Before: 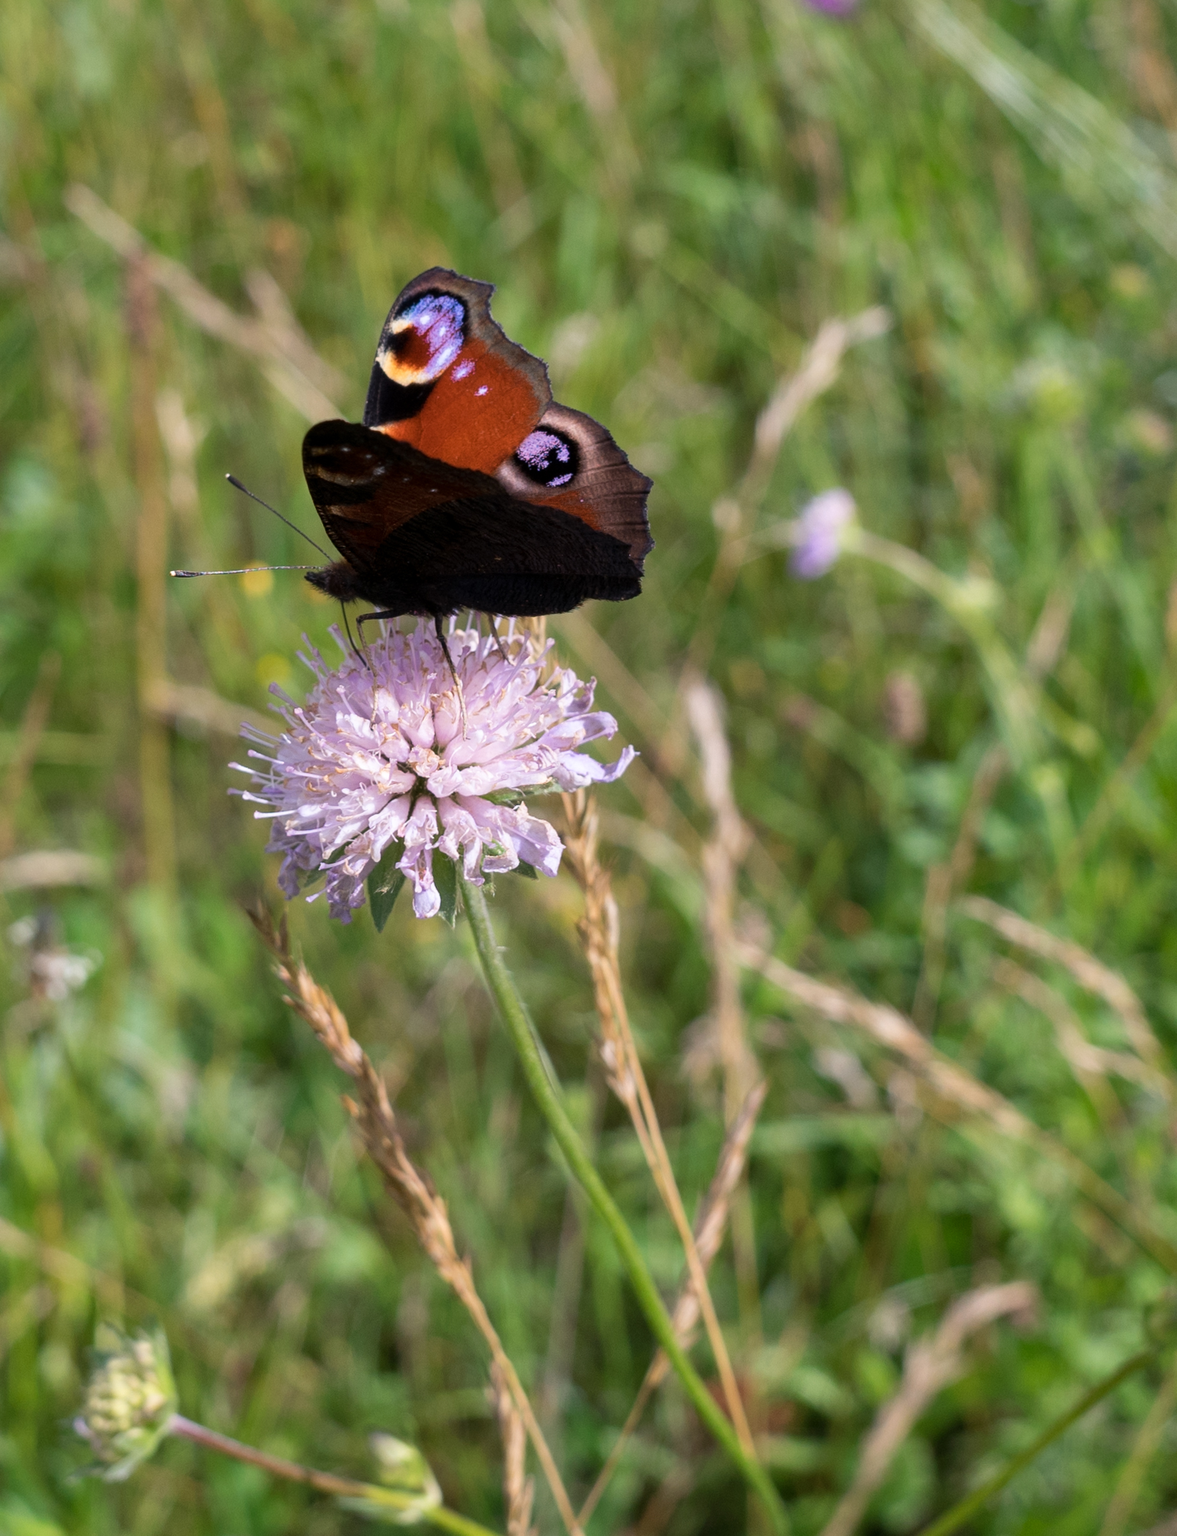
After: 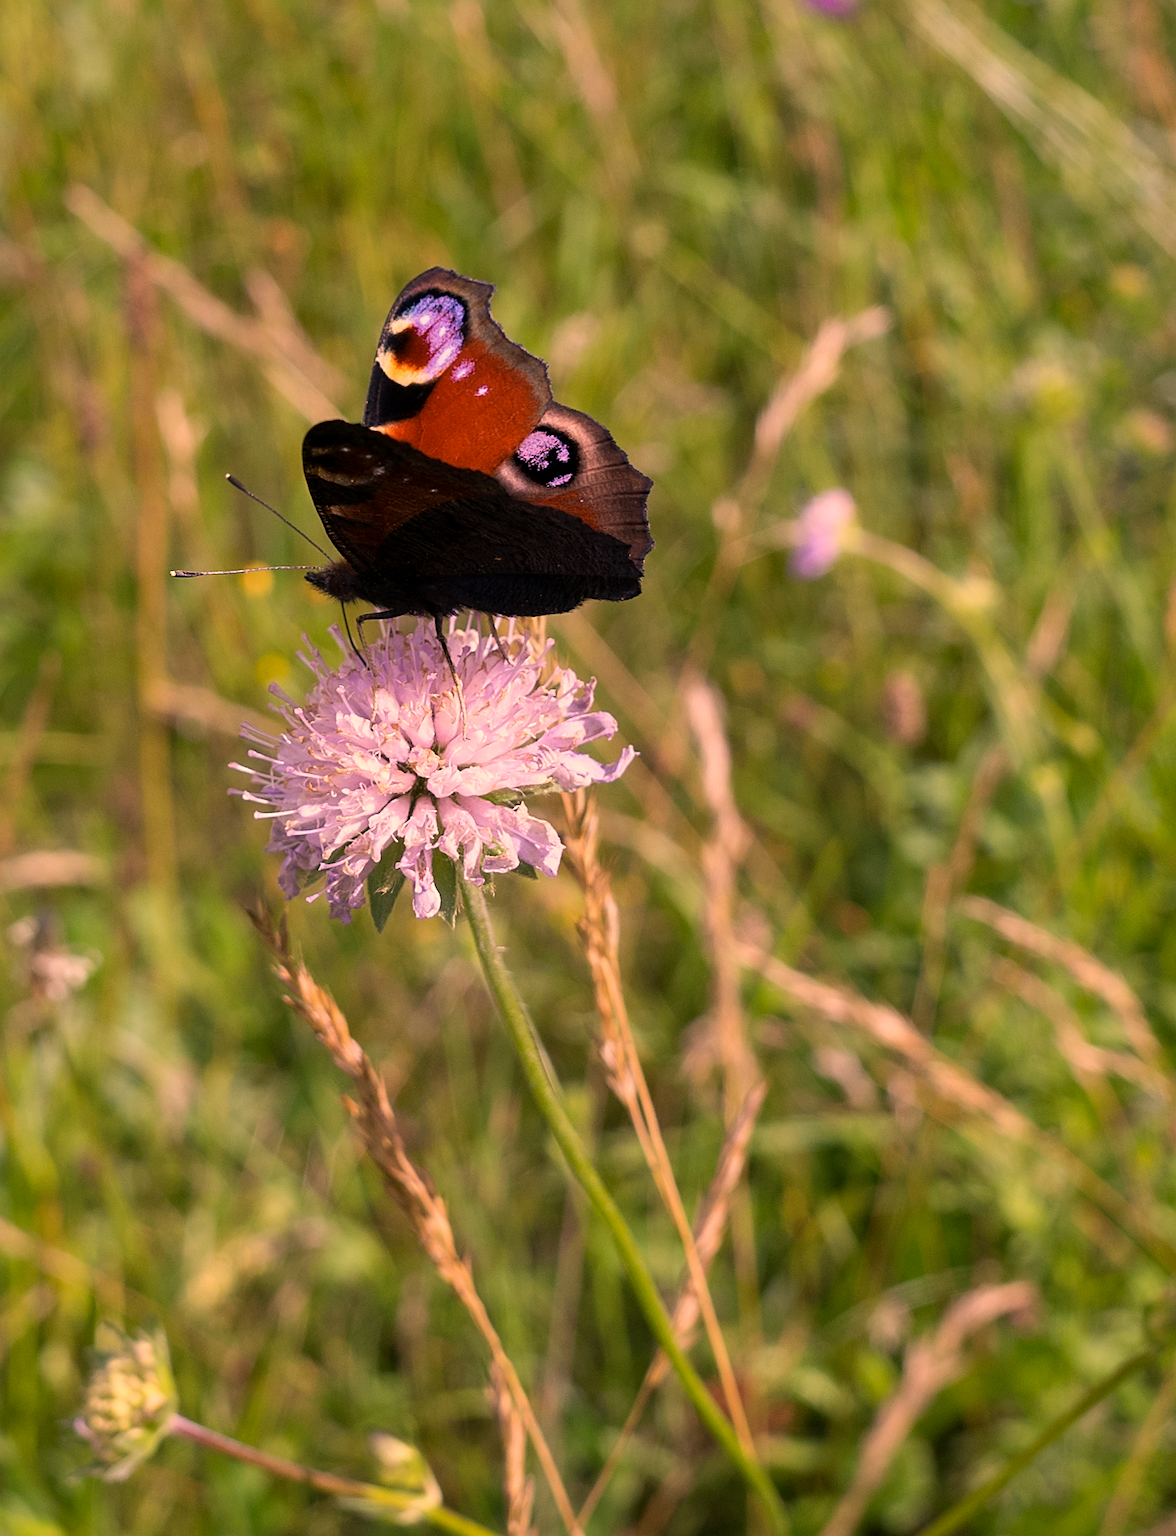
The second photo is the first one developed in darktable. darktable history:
color correction: highlights a* 21.88, highlights b* 22.25
sharpen: on, module defaults
